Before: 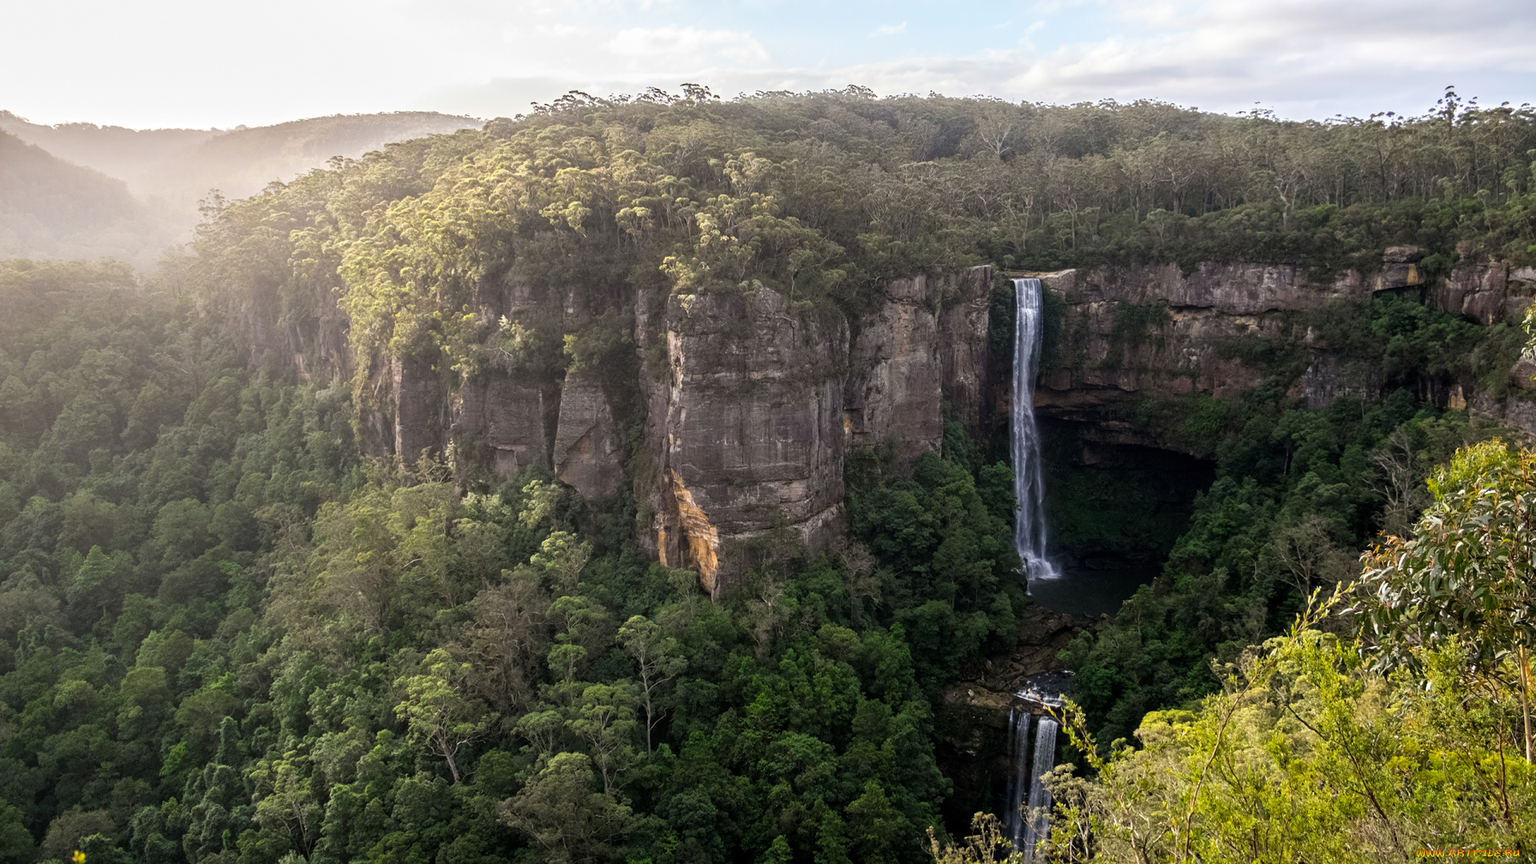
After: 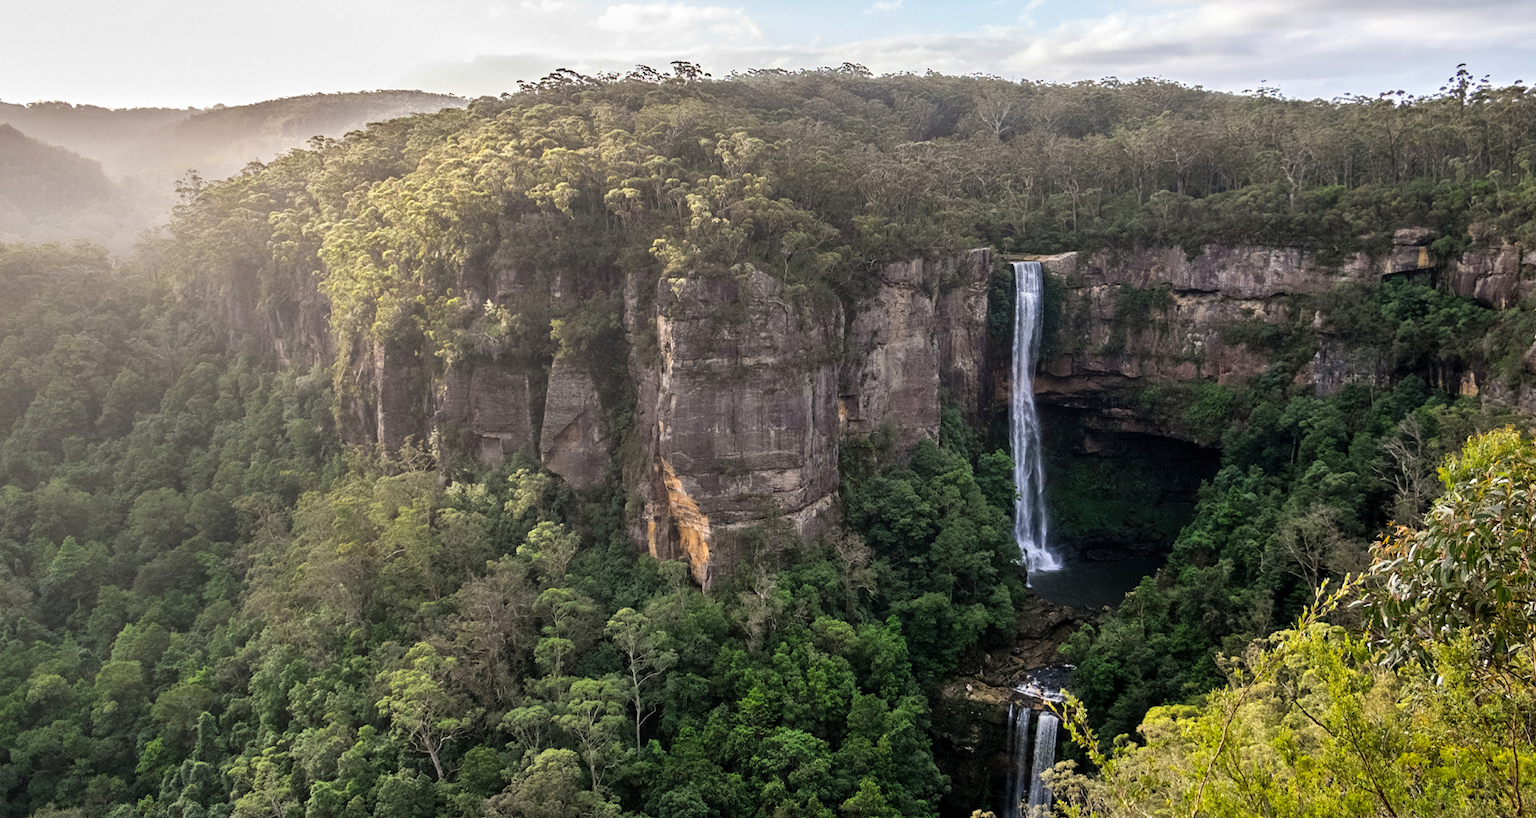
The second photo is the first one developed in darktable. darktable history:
crop: left 1.863%, top 2.87%, right 0.81%, bottom 4.972%
shadows and highlights: low approximation 0.01, soften with gaussian
